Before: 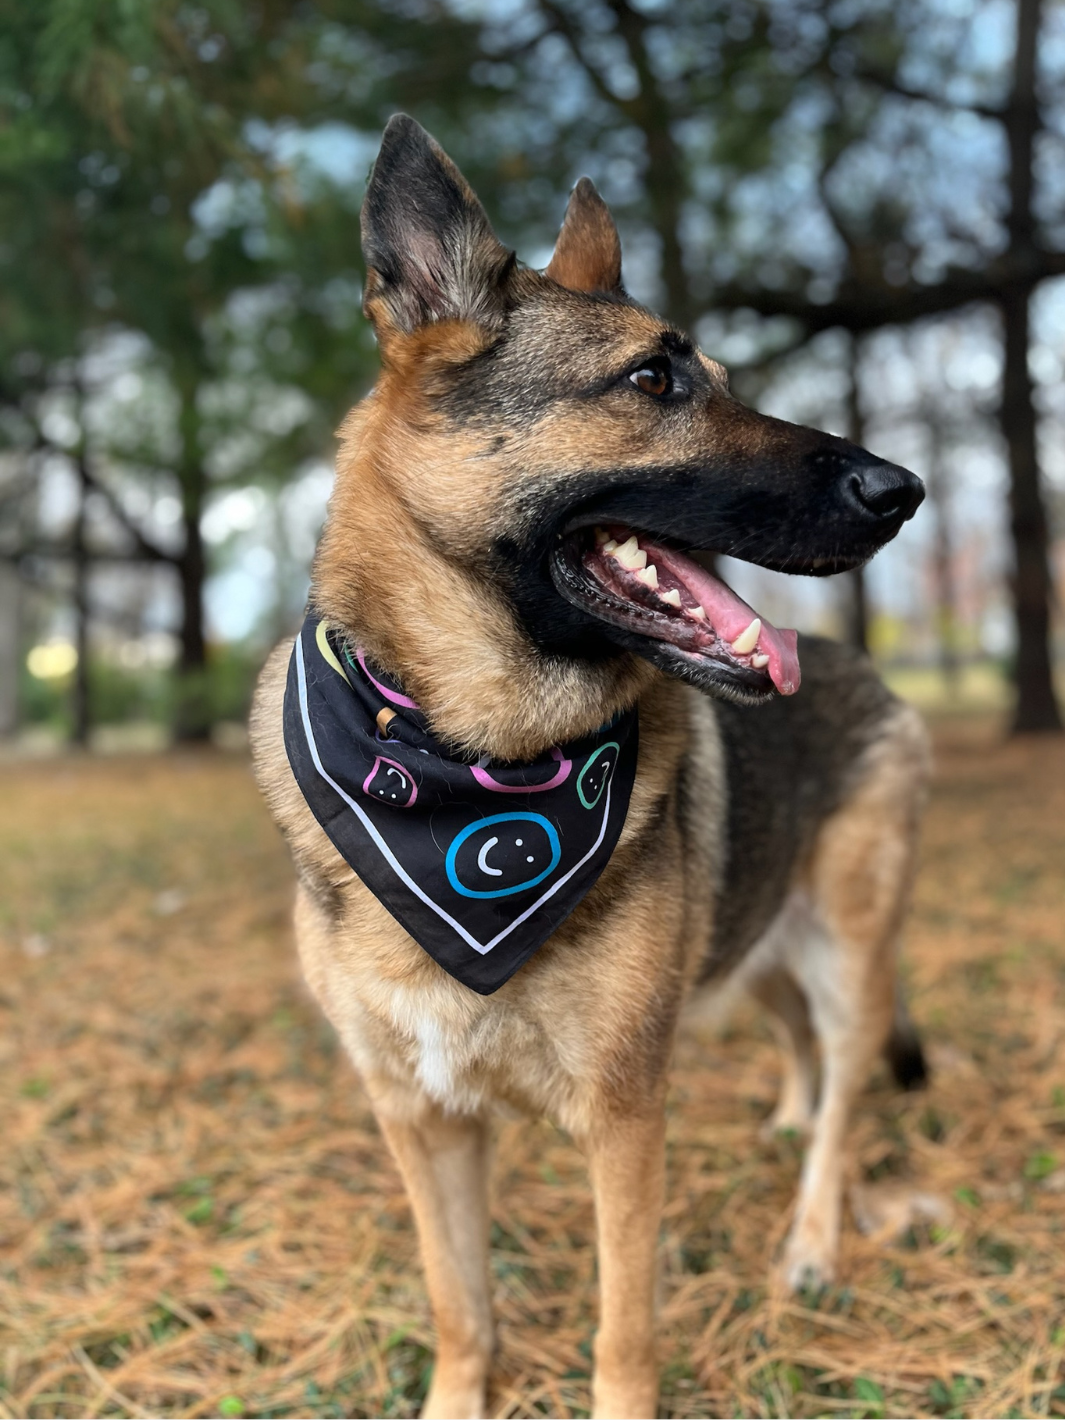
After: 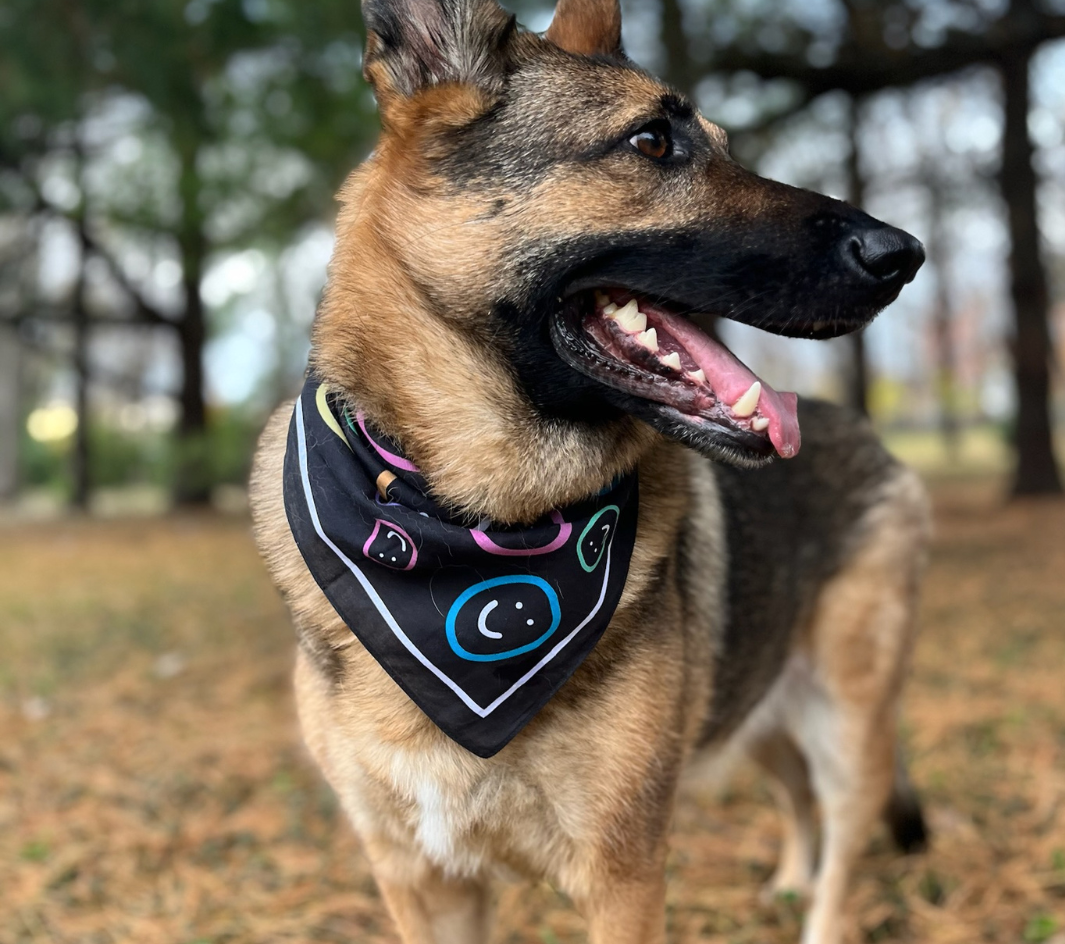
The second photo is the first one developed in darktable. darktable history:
contrast brightness saturation: contrast 0.07
crop: top 16.727%, bottom 16.727%
